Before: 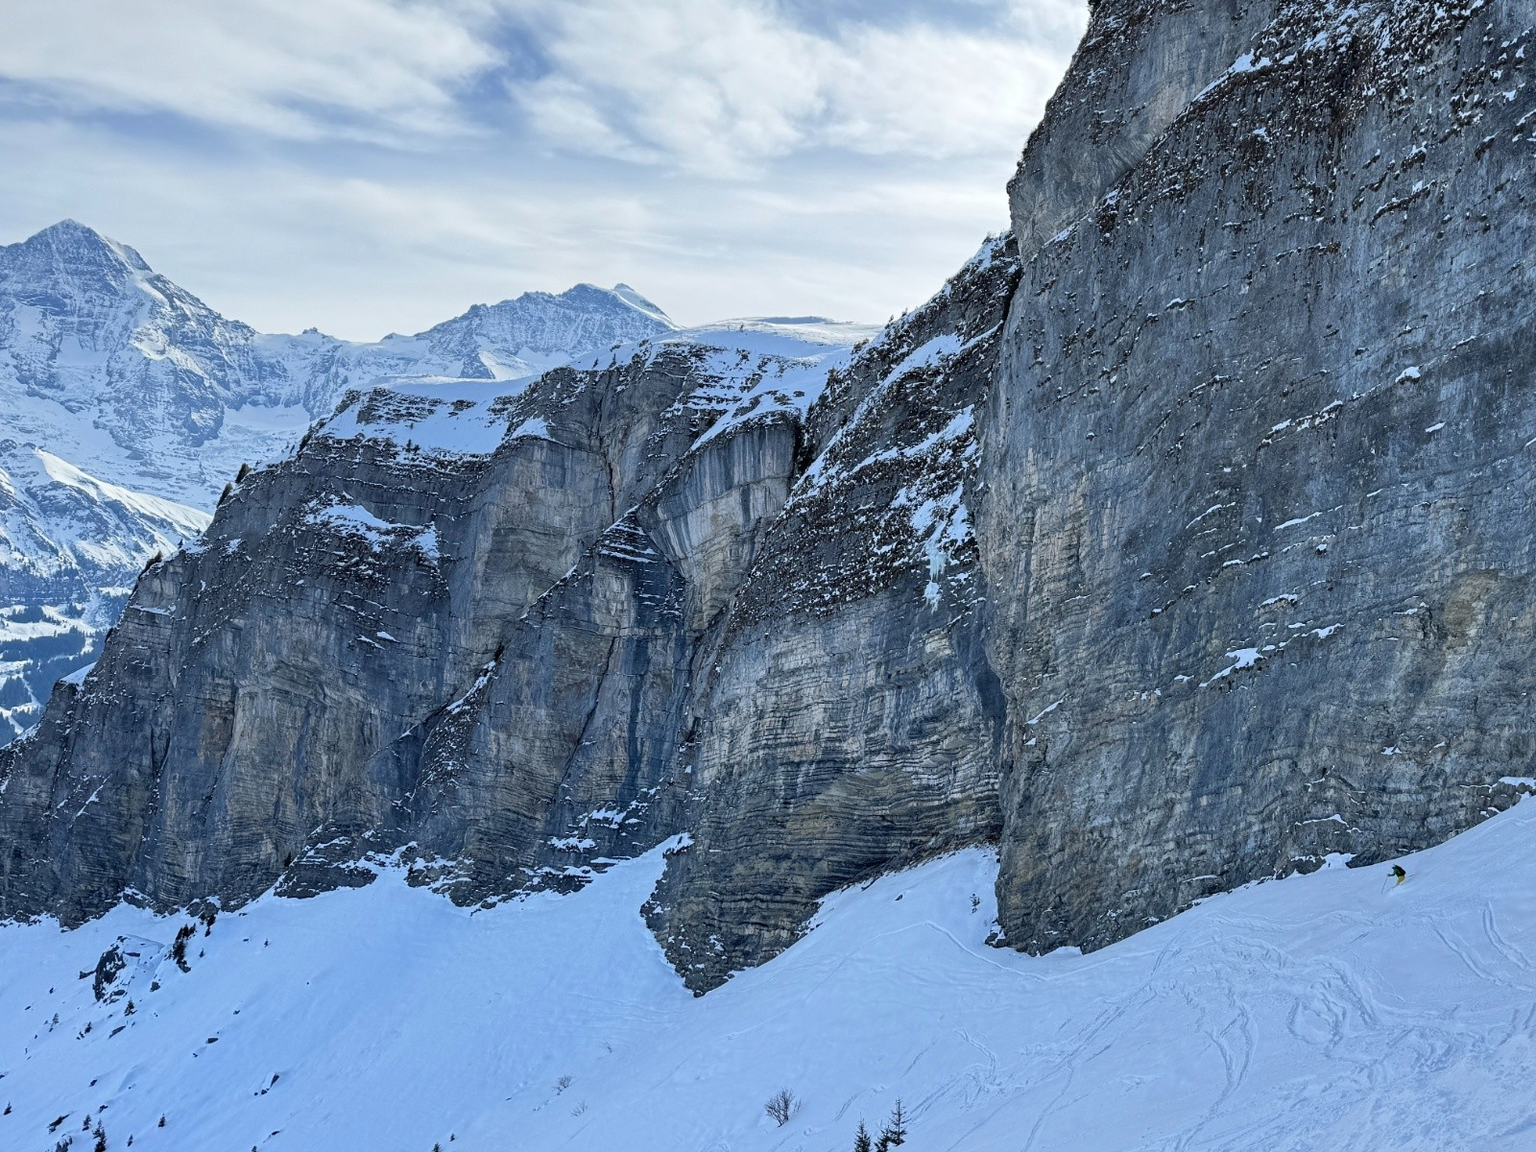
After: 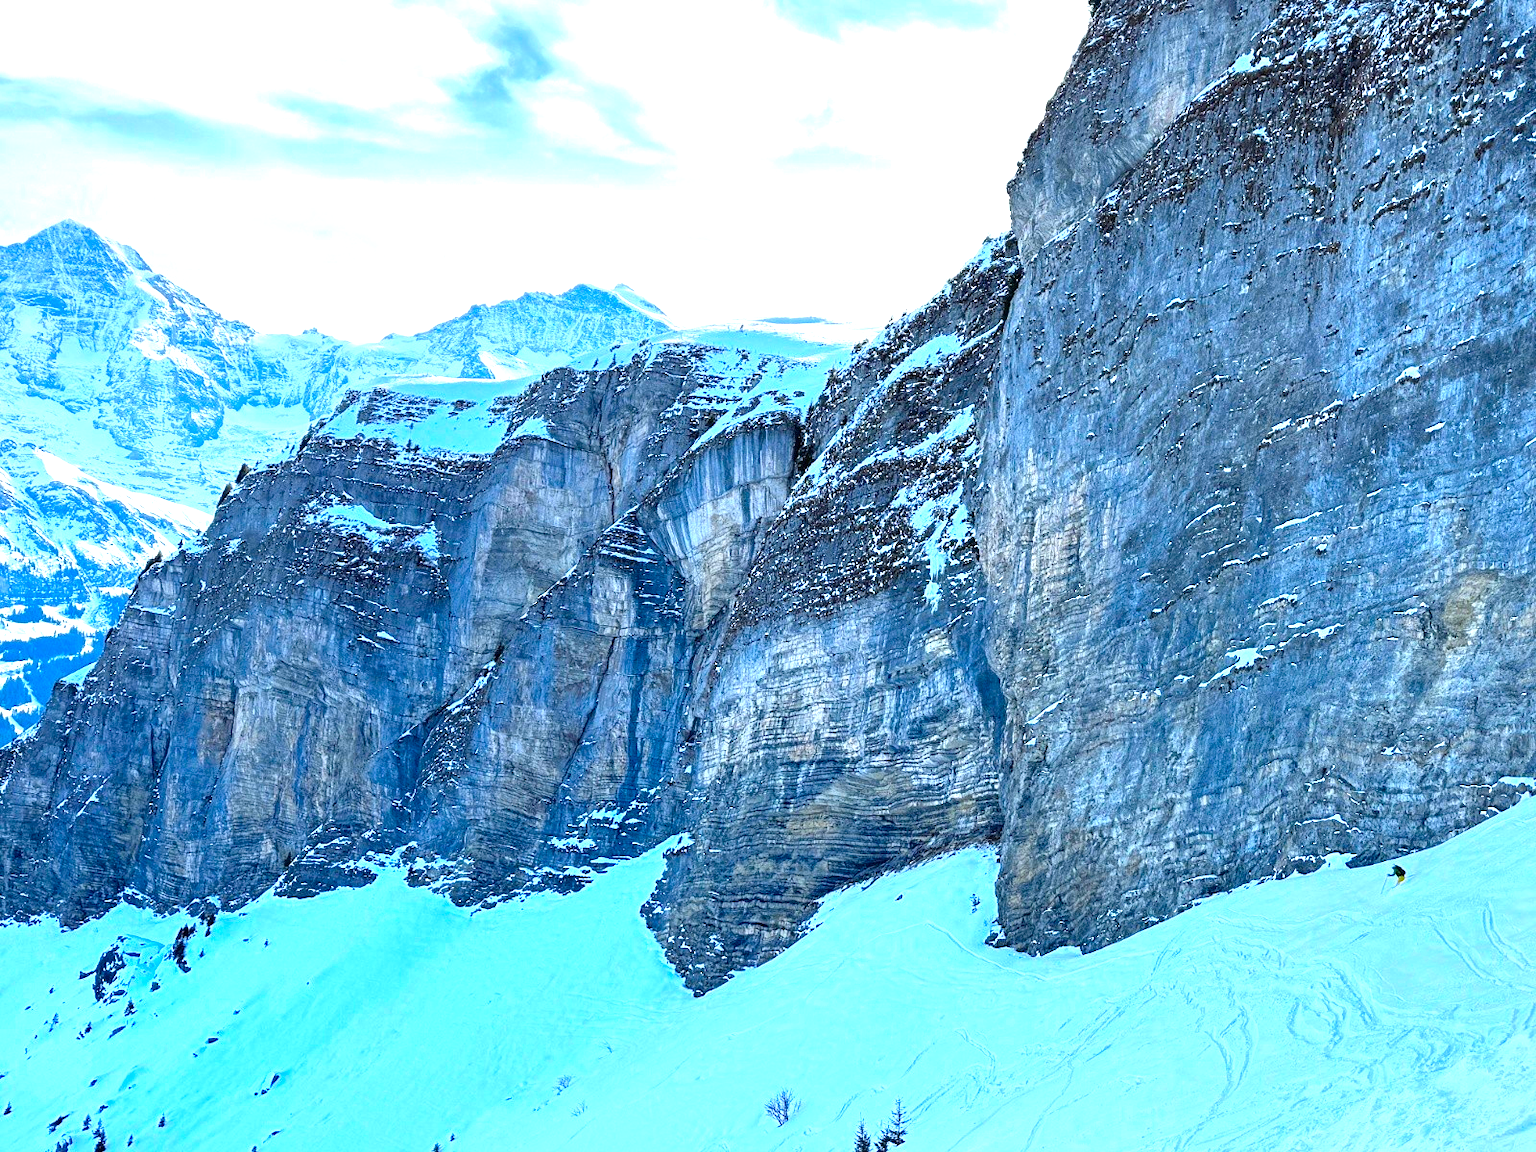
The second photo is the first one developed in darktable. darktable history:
color balance rgb: perceptual saturation grading › global saturation 16.532%, global vibrance 20%
contrast brightness saturation: brightness -0.025, saturation 0.365
exposure: exposure 1.209 EV, compensate highlight preservation false
